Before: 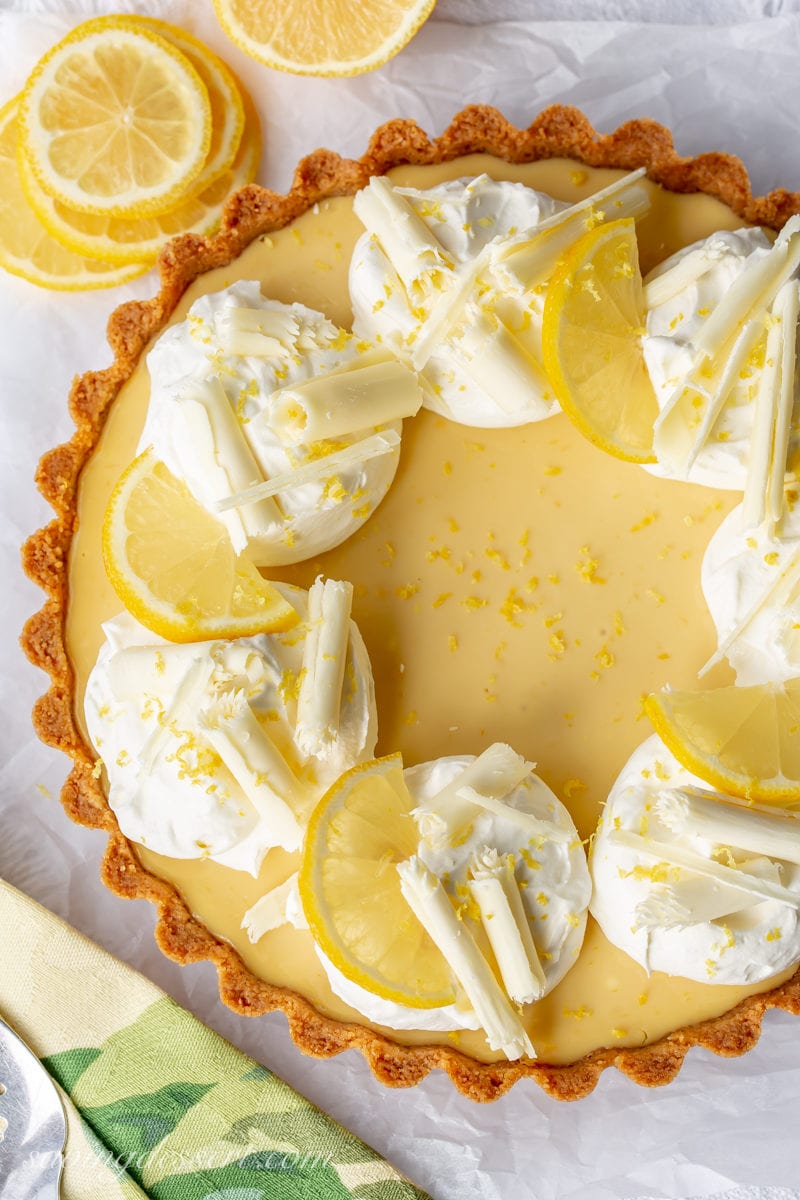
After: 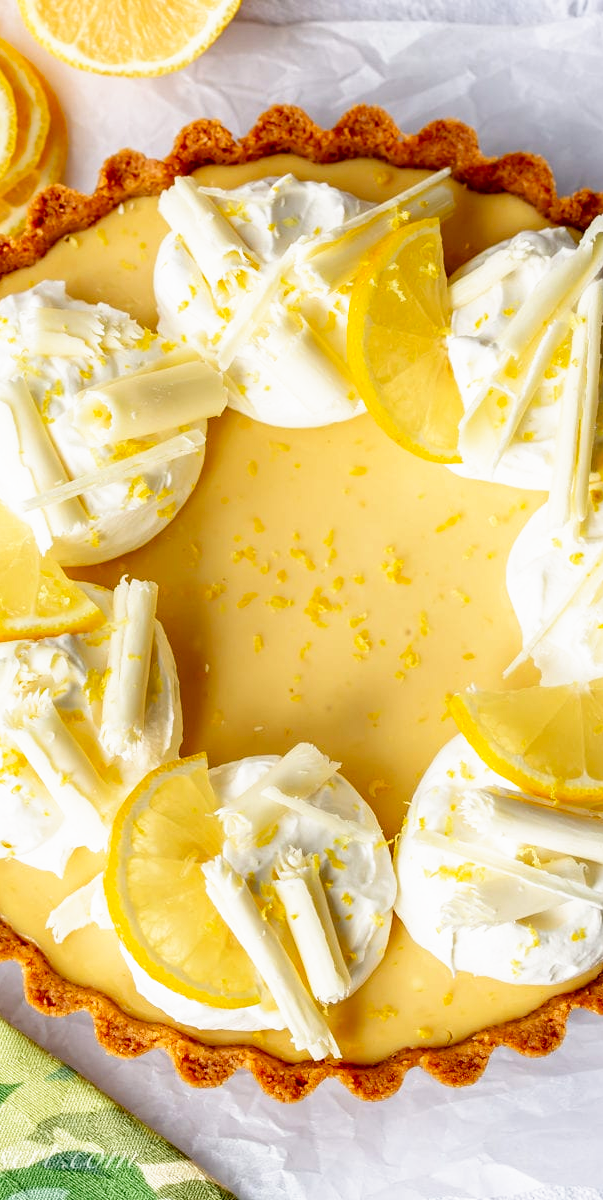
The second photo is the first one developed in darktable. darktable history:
filmic rgb: black relative exposure -8.7 EV, white relative exposure 2.7 EV, threshold 3 EV, target black luminance 0%, hardness 6.25, latitude 76.53%, contrast 1.326, shadows ↔ highlights balance -0.349%, preserve chrominance no, color science v4 (2020), enable highlight reconstruction true
crop and rotate: left 24.6%
